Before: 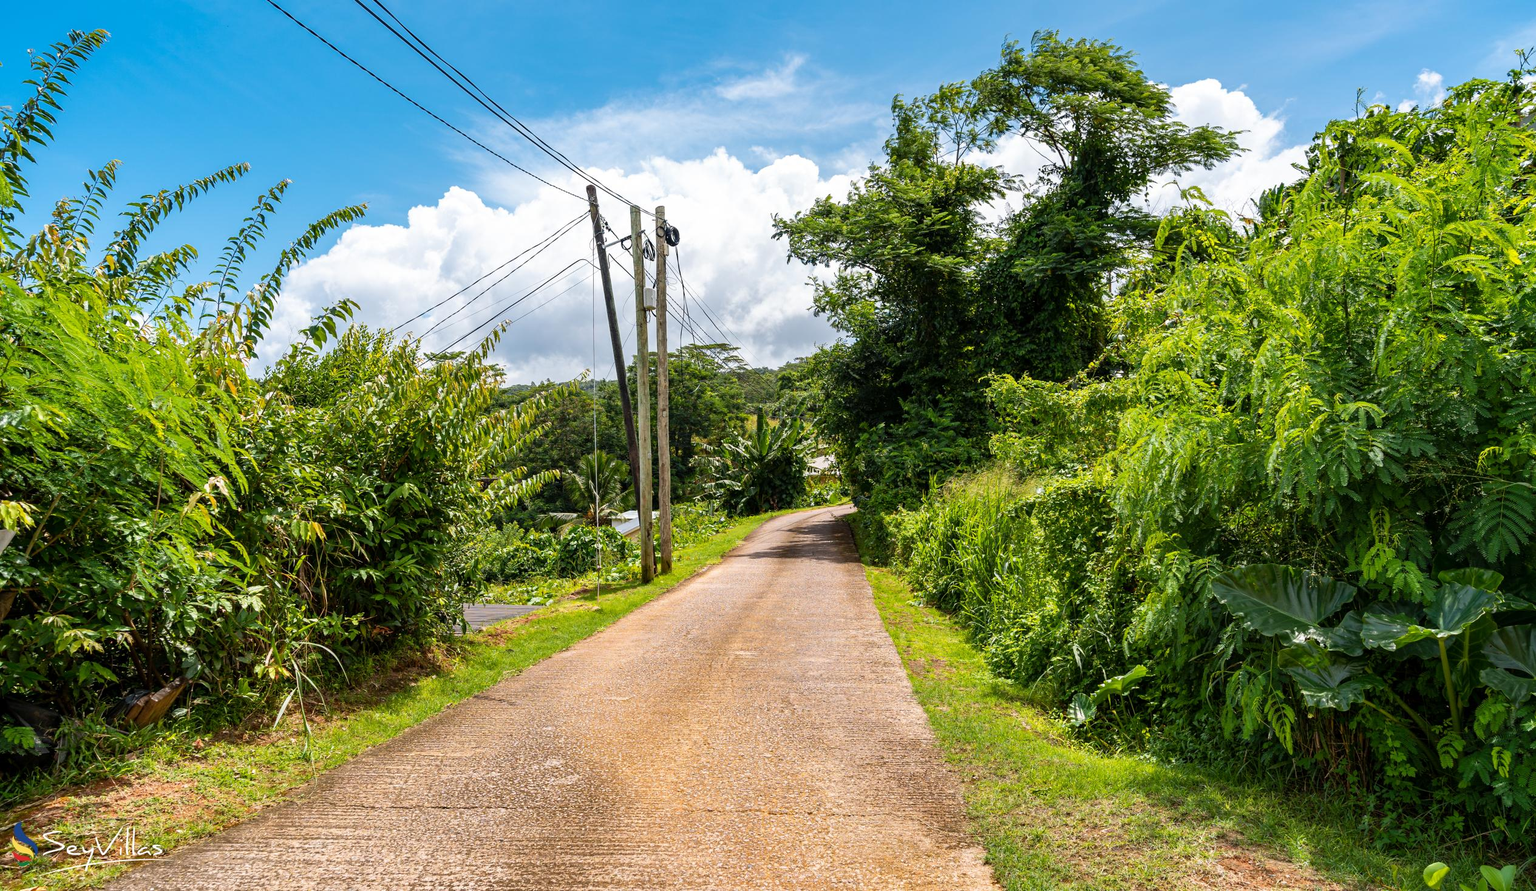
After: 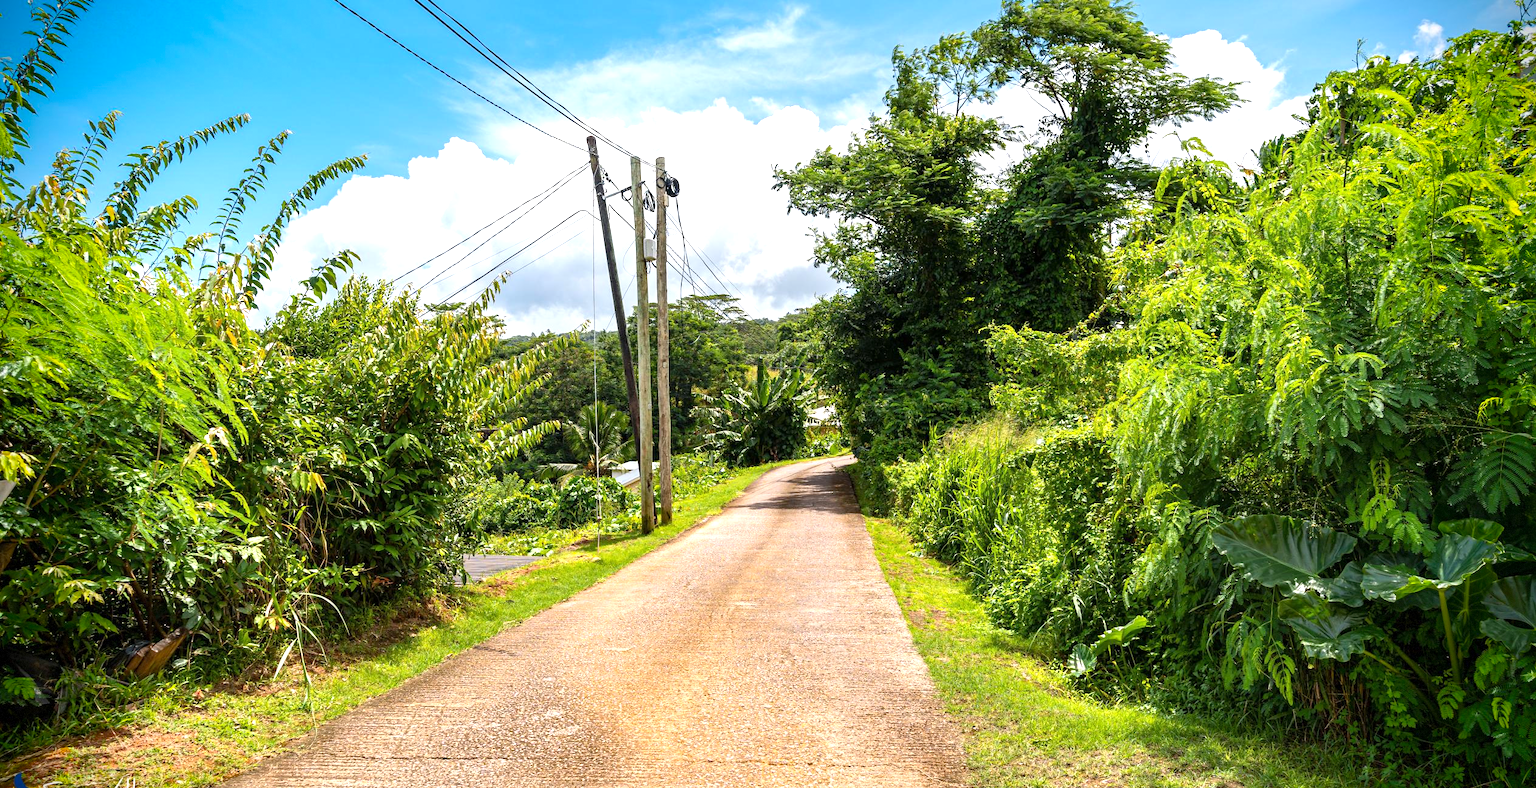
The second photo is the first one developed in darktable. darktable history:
vignetting: fall-off start 74.69%, fall-off radius 66.19%, brightness -0.999, saturation 0.498, dithering 8-bit output
exposure: exposure 0.578 EV, compensate highlight preservation false
crop and rotate: top 5.547%, bottom 5.903%
